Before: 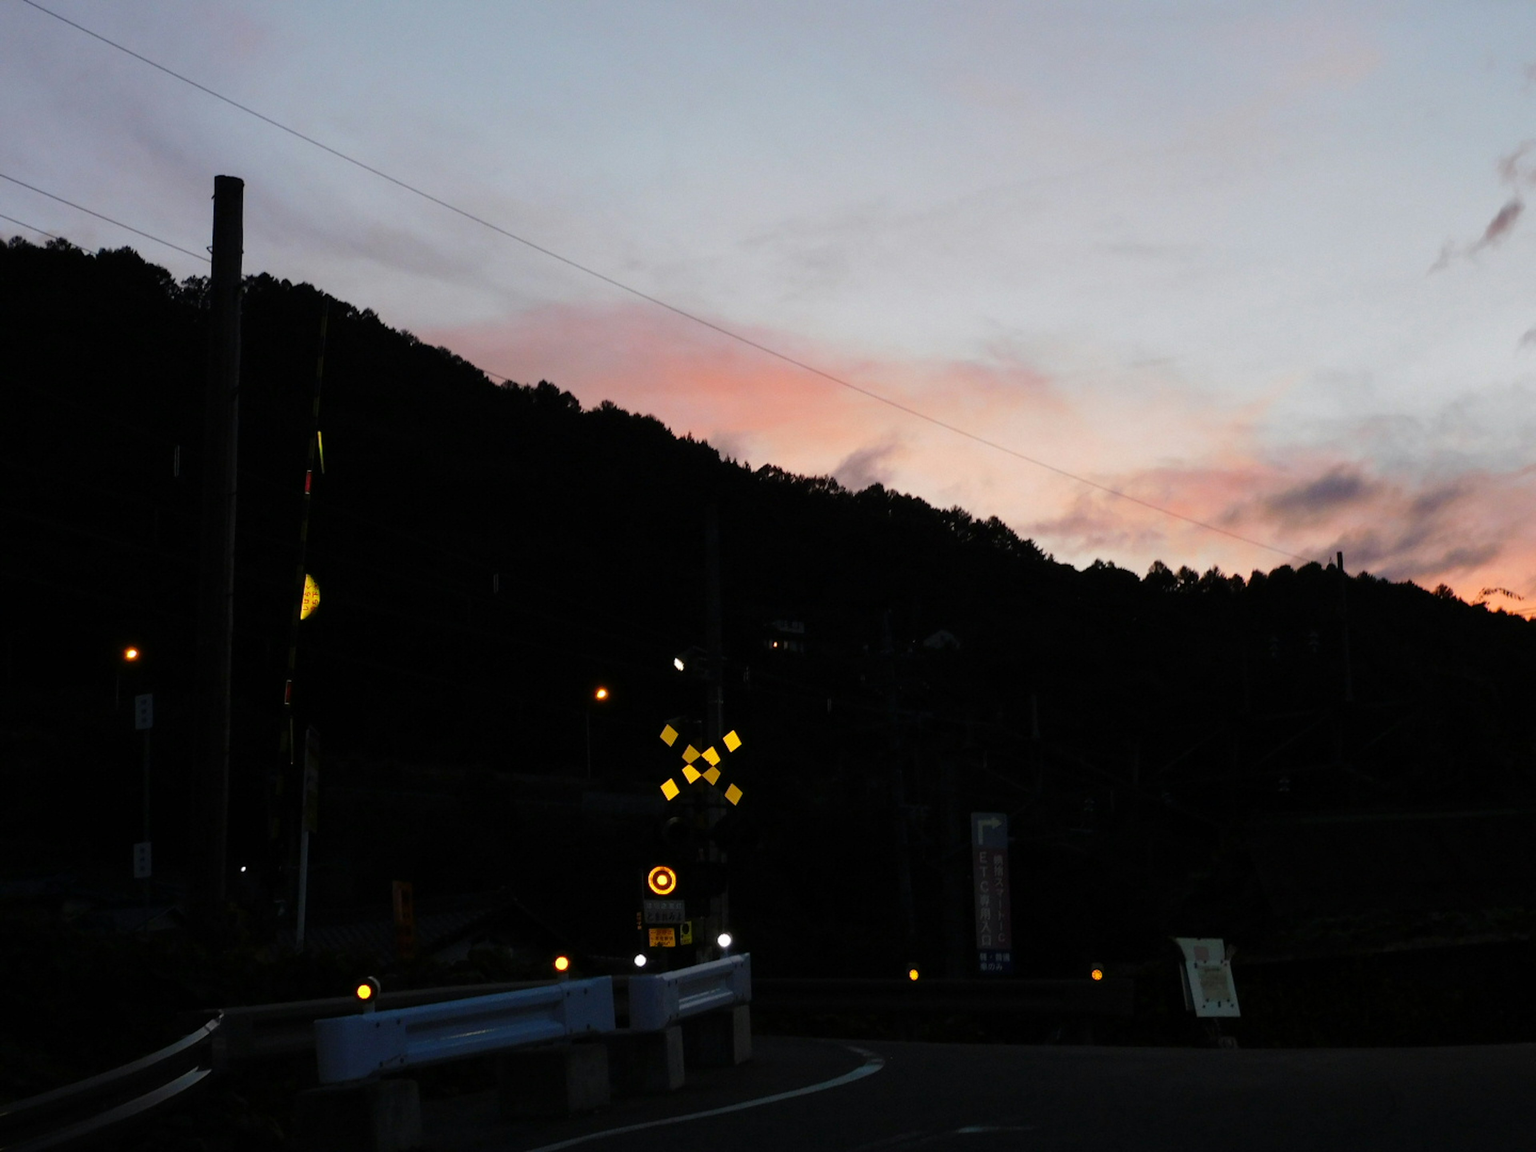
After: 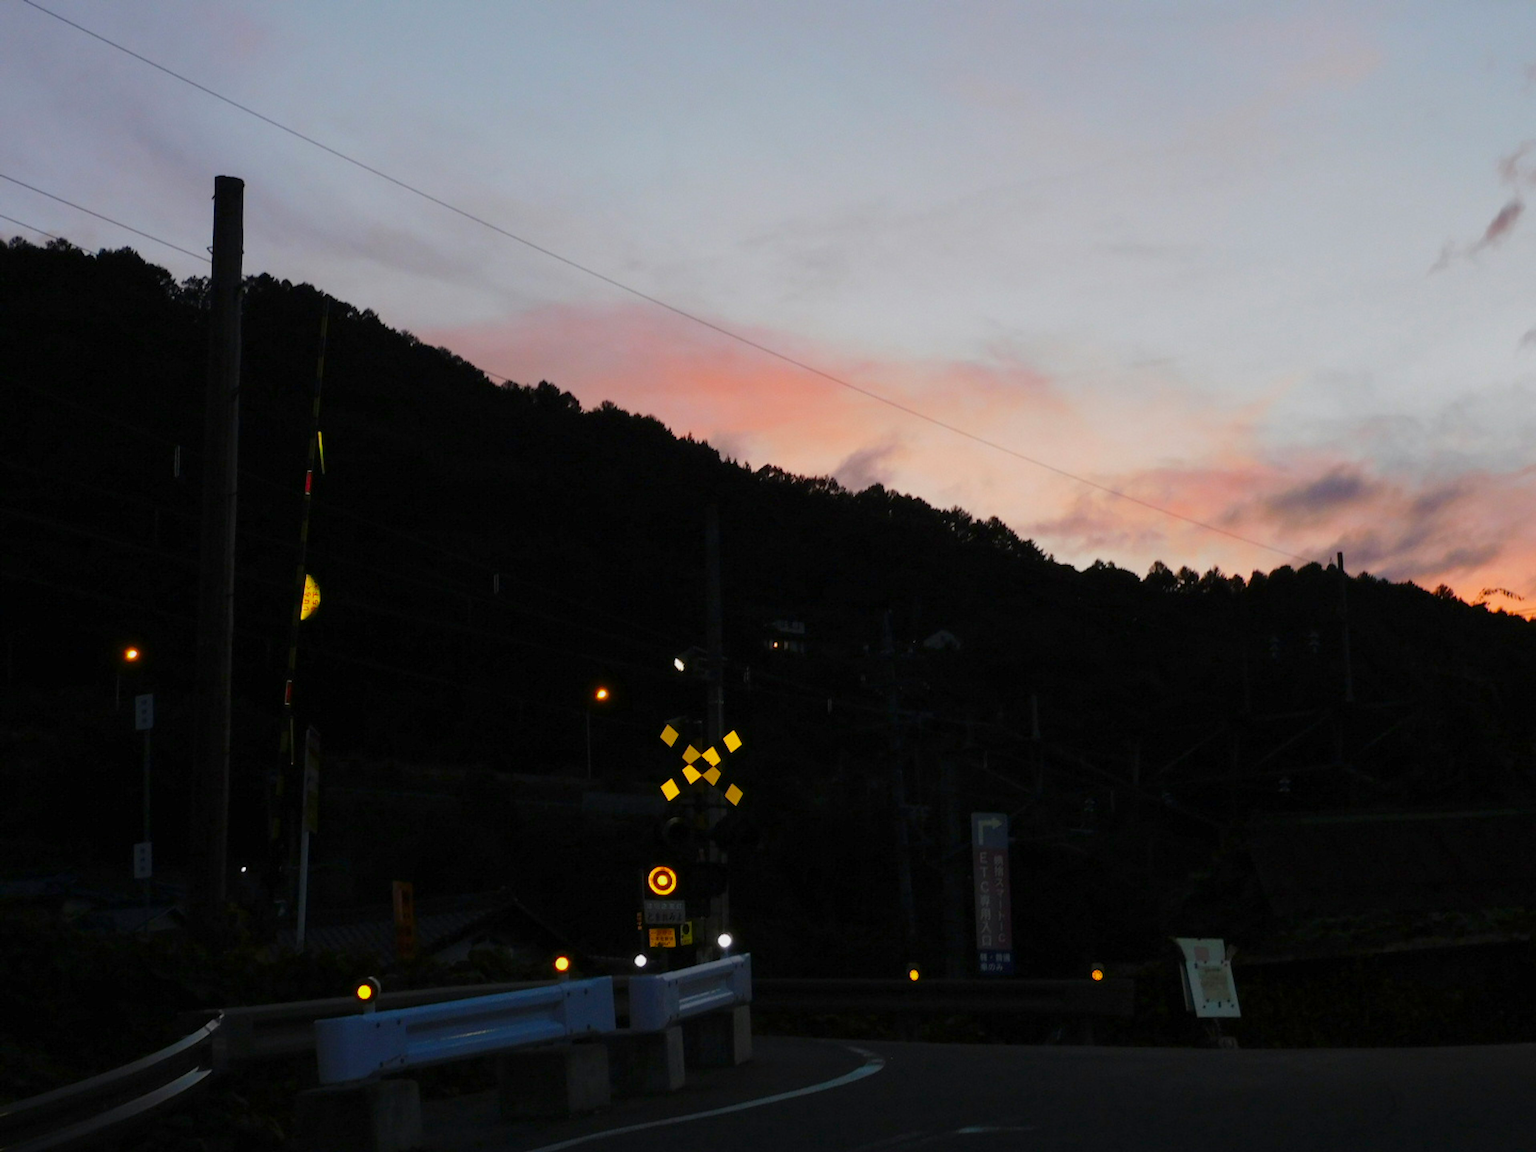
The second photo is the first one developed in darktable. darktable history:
color balance rgb: power › luminance 1.689%, perceptual saturation grading › global saturation 16.538%, contrast -10.558%
